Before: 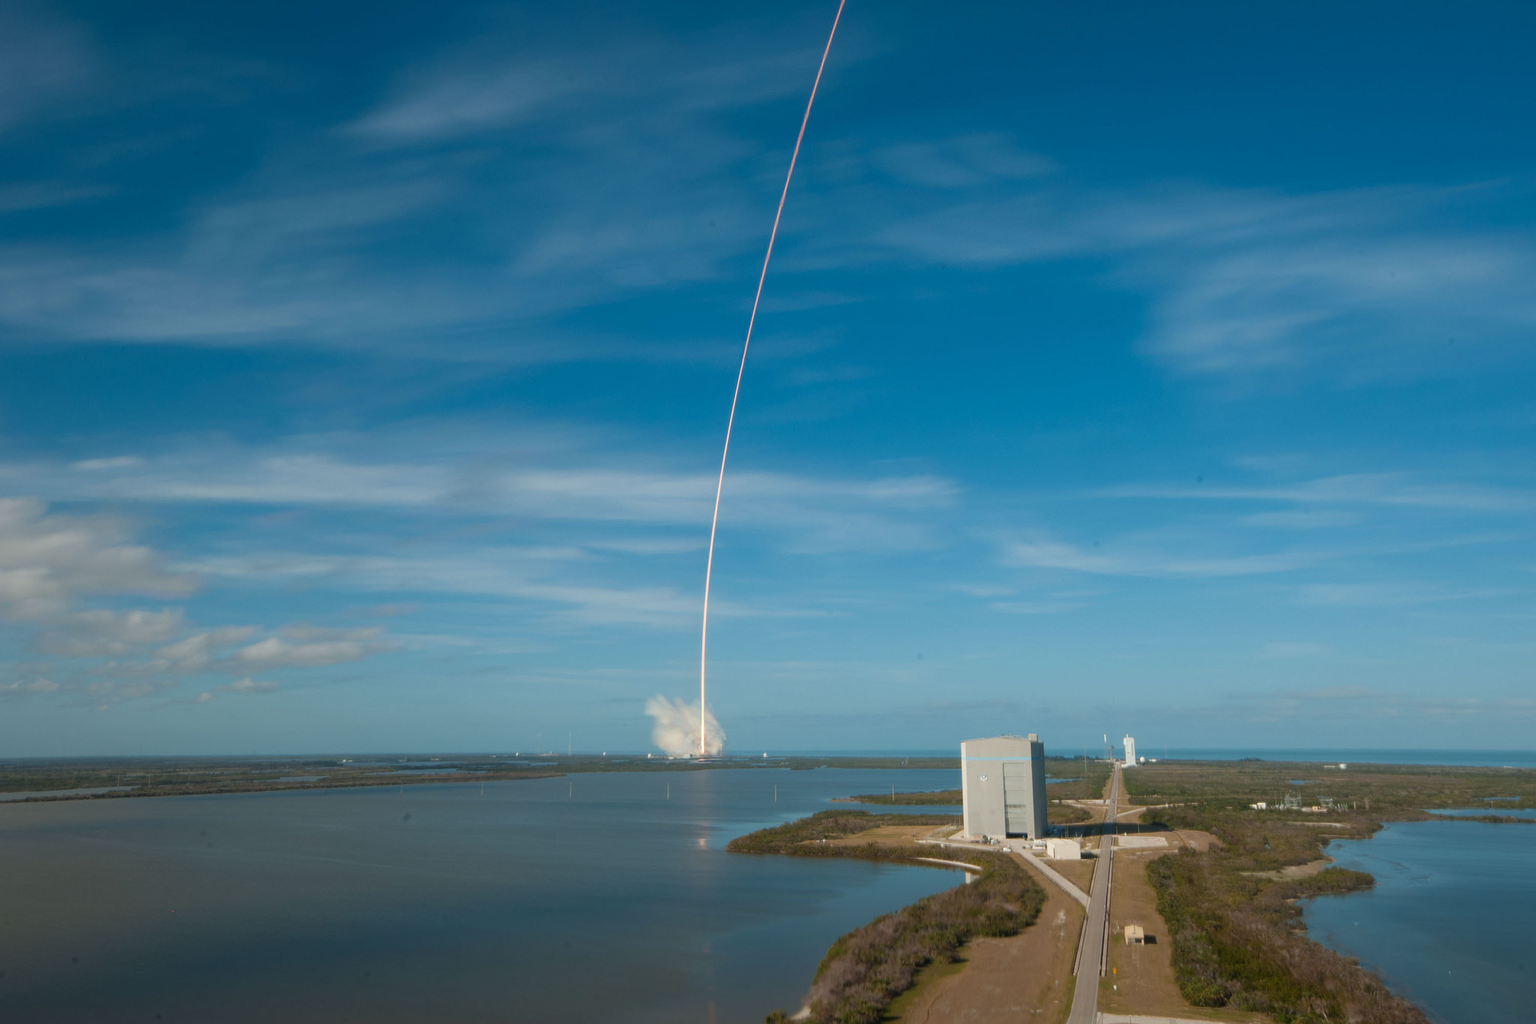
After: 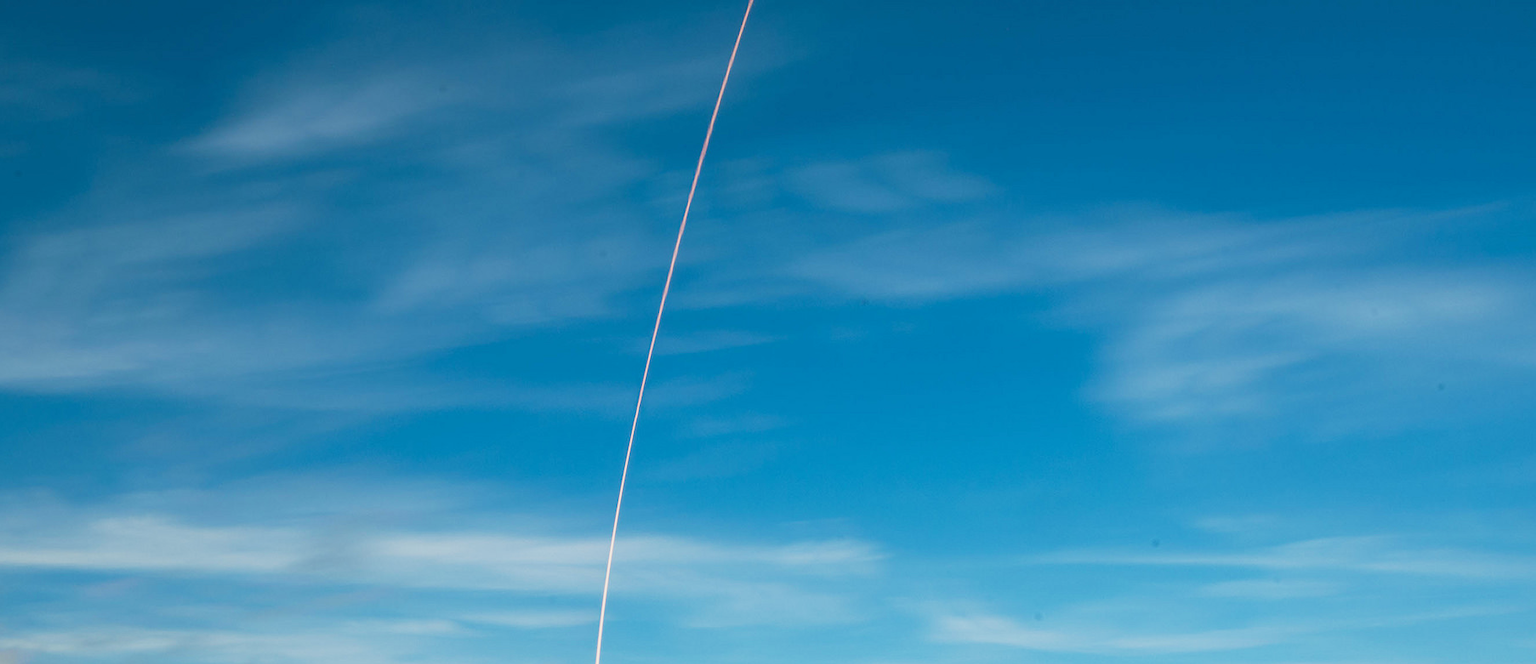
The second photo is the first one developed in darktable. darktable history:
crop and rotate: left 11.812%, bottom 42.776%
base curve: curves: ch0 [(0, 0) (0.088, 0.125) (0.176, 0.251) (0.354, 0.501) (0.613, 0.749) (1, 0.877)], preserve colors none
